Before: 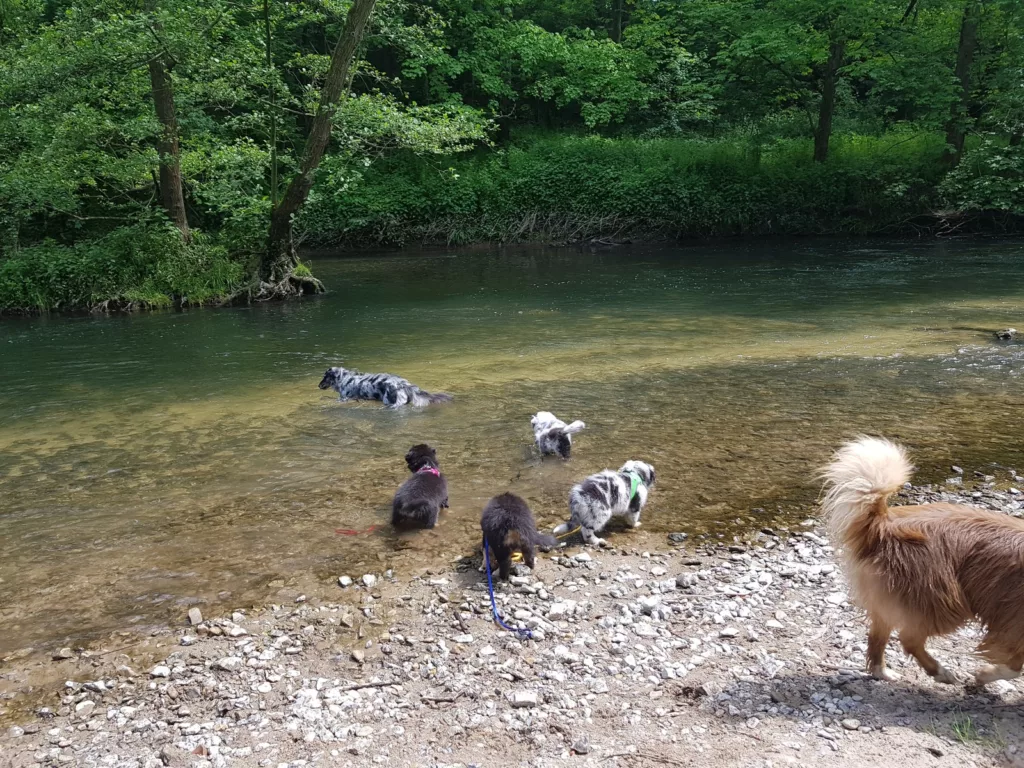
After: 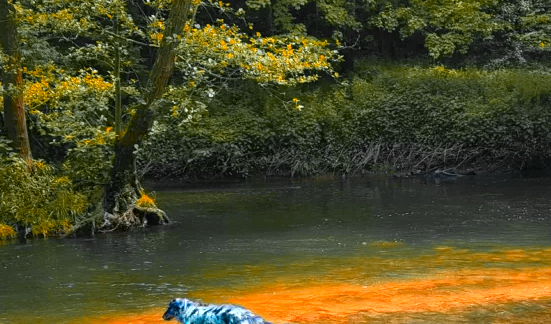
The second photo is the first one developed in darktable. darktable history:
color zones: curves: ch0 [(0.009, 0.528) (0.136, 0.6) (0.255, 0.586) (0.39, 0.528) (0.522, 0.584) (0.686, 0.736) (0.849, 0.561)]; ch1 [(0.045, 0.781) (0.14, 0.416) (0.257, 0.695) (0.442, 0.032) (0.738, 0.338) (0.818, 0.632) (0.891, 0.741) (1, 0.704)]; ch2 [(0, 0.667) (0.141, 0.52) (0.26, 0.37) (0.474, 0.432) (0.743, 0.286)]
exposure: exposure 0.127 EV, compensate highlight preservation false
crop: left 15.306%, top 9.065%, right 30.789%, bottom 48.638%
color correction: highlights a* 1.59, highlights b* -1.7, saturation 2.48
